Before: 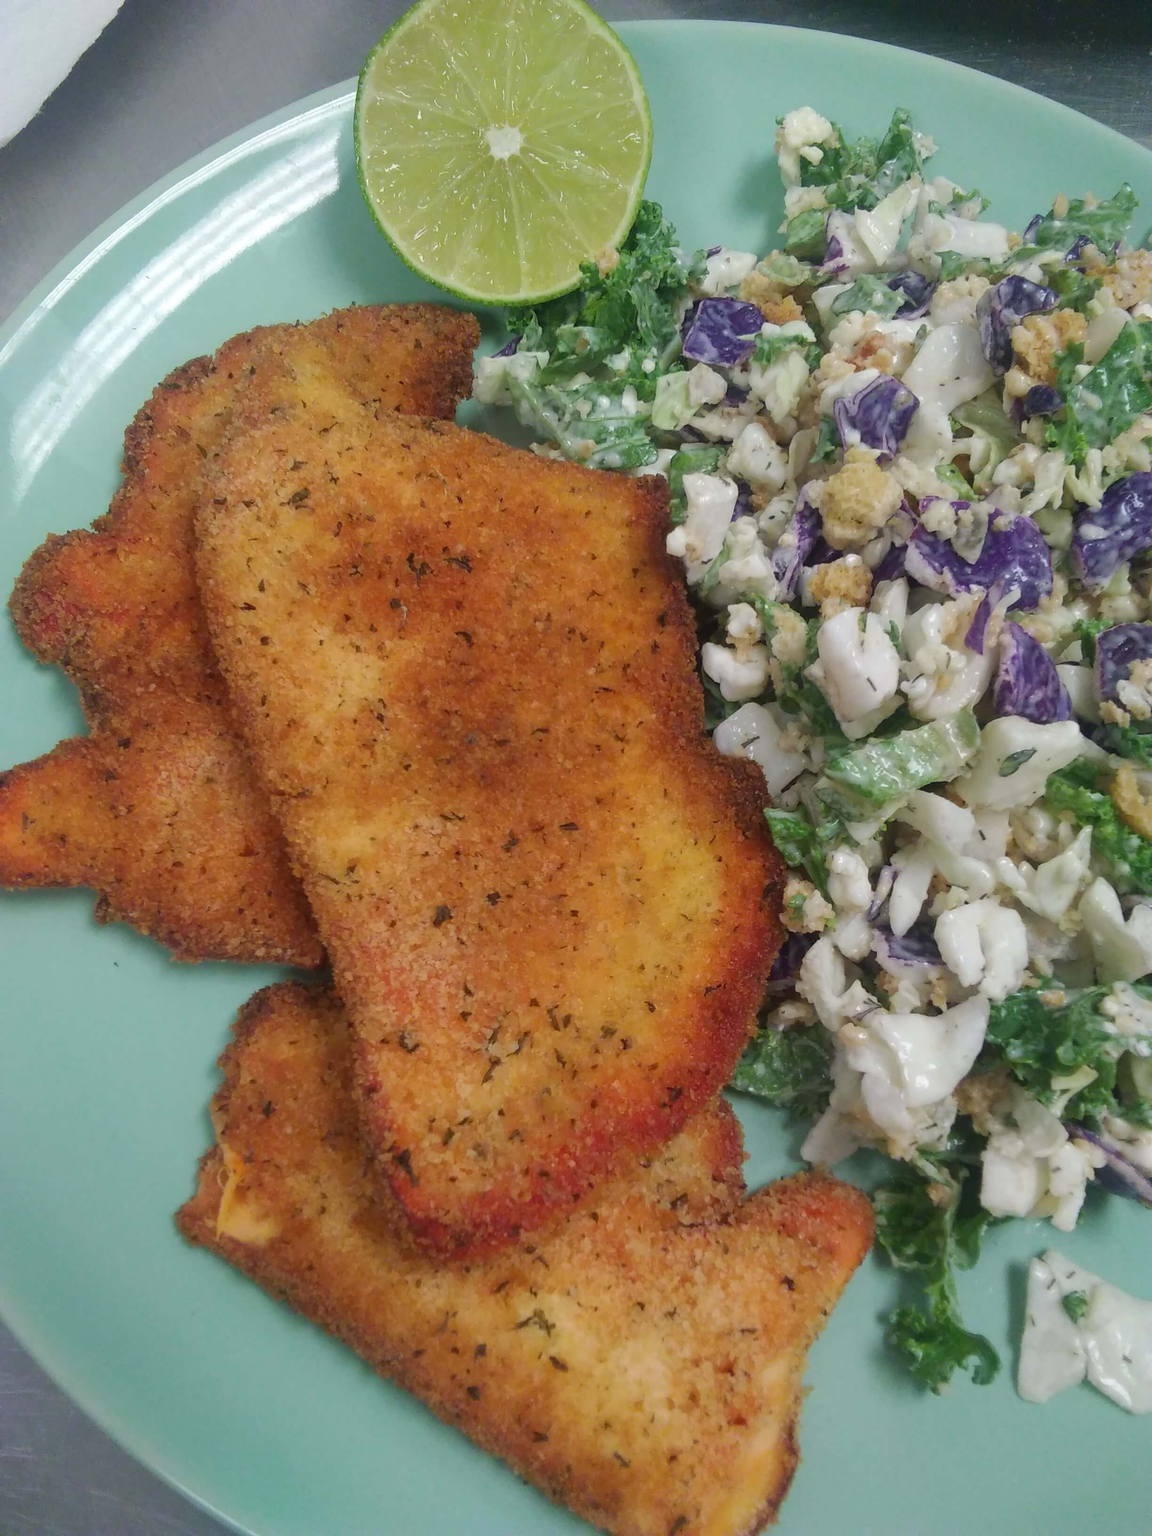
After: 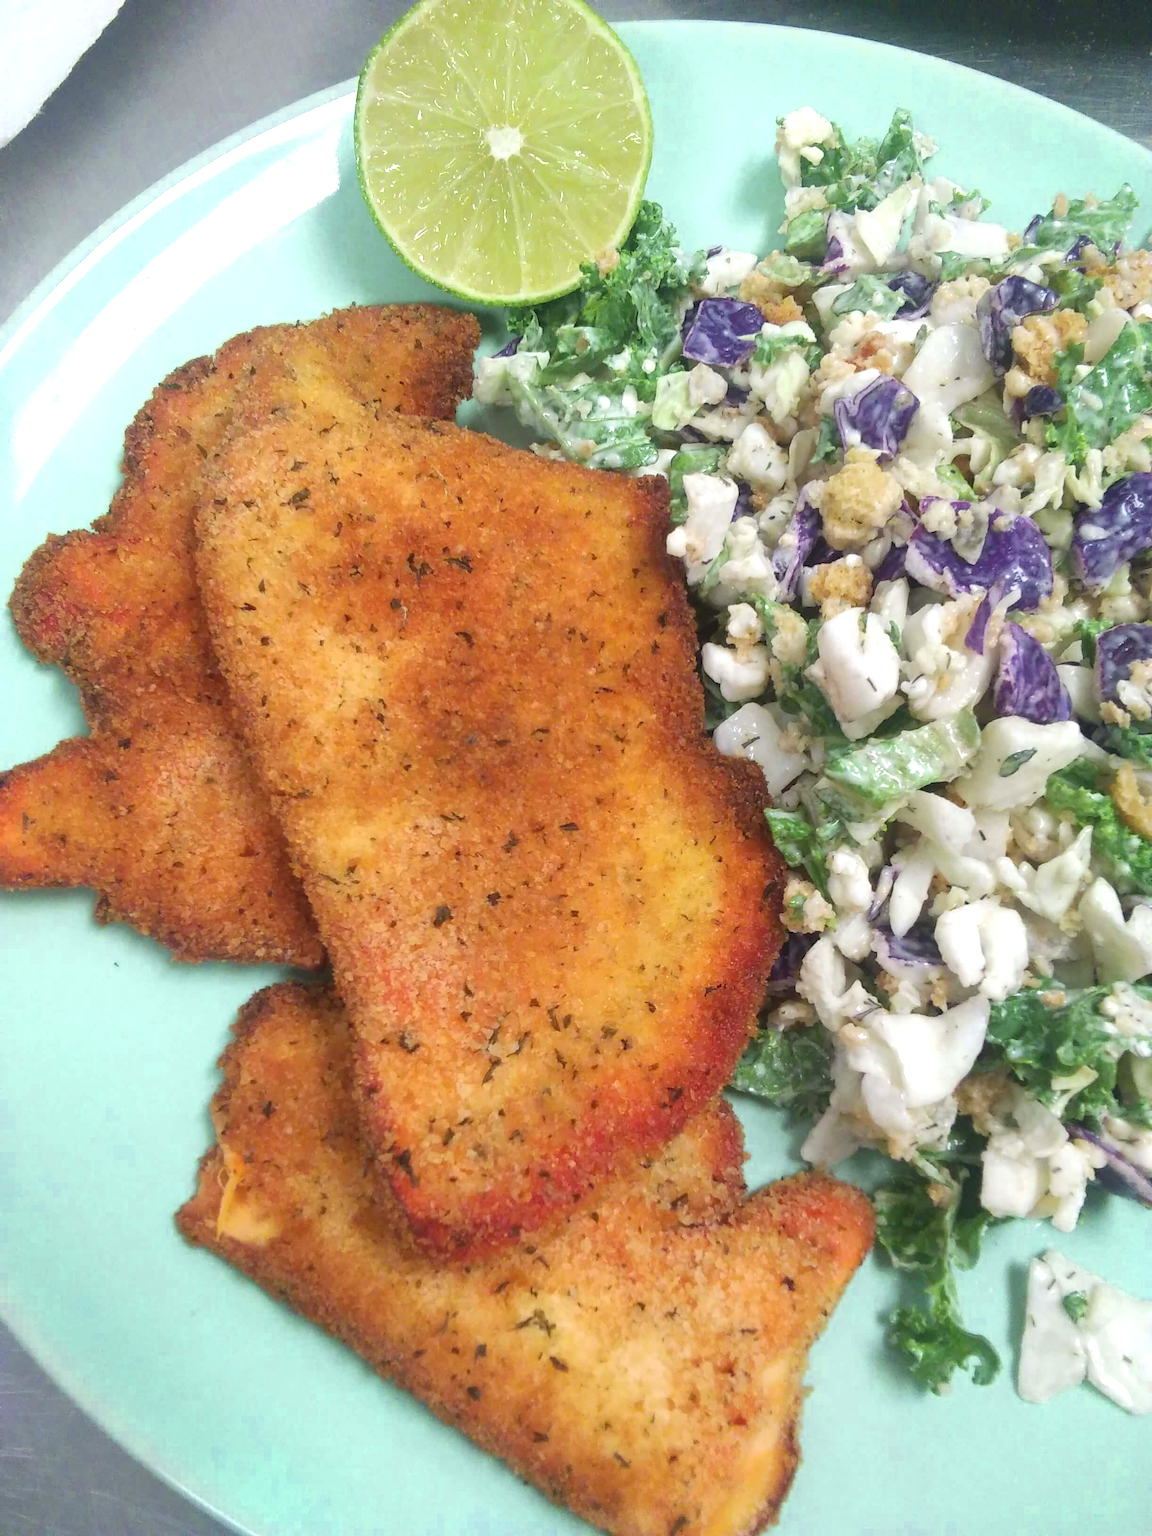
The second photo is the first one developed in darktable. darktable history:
color zones: curves: ch0 [(0.25, 0.5) (0.463, 0.627) (0.484, 0.637) (0.75, 0.5)], mix 32.27%
exposure: black level correction 0, exposure 0.691 EV, compensate highlight preservation false
